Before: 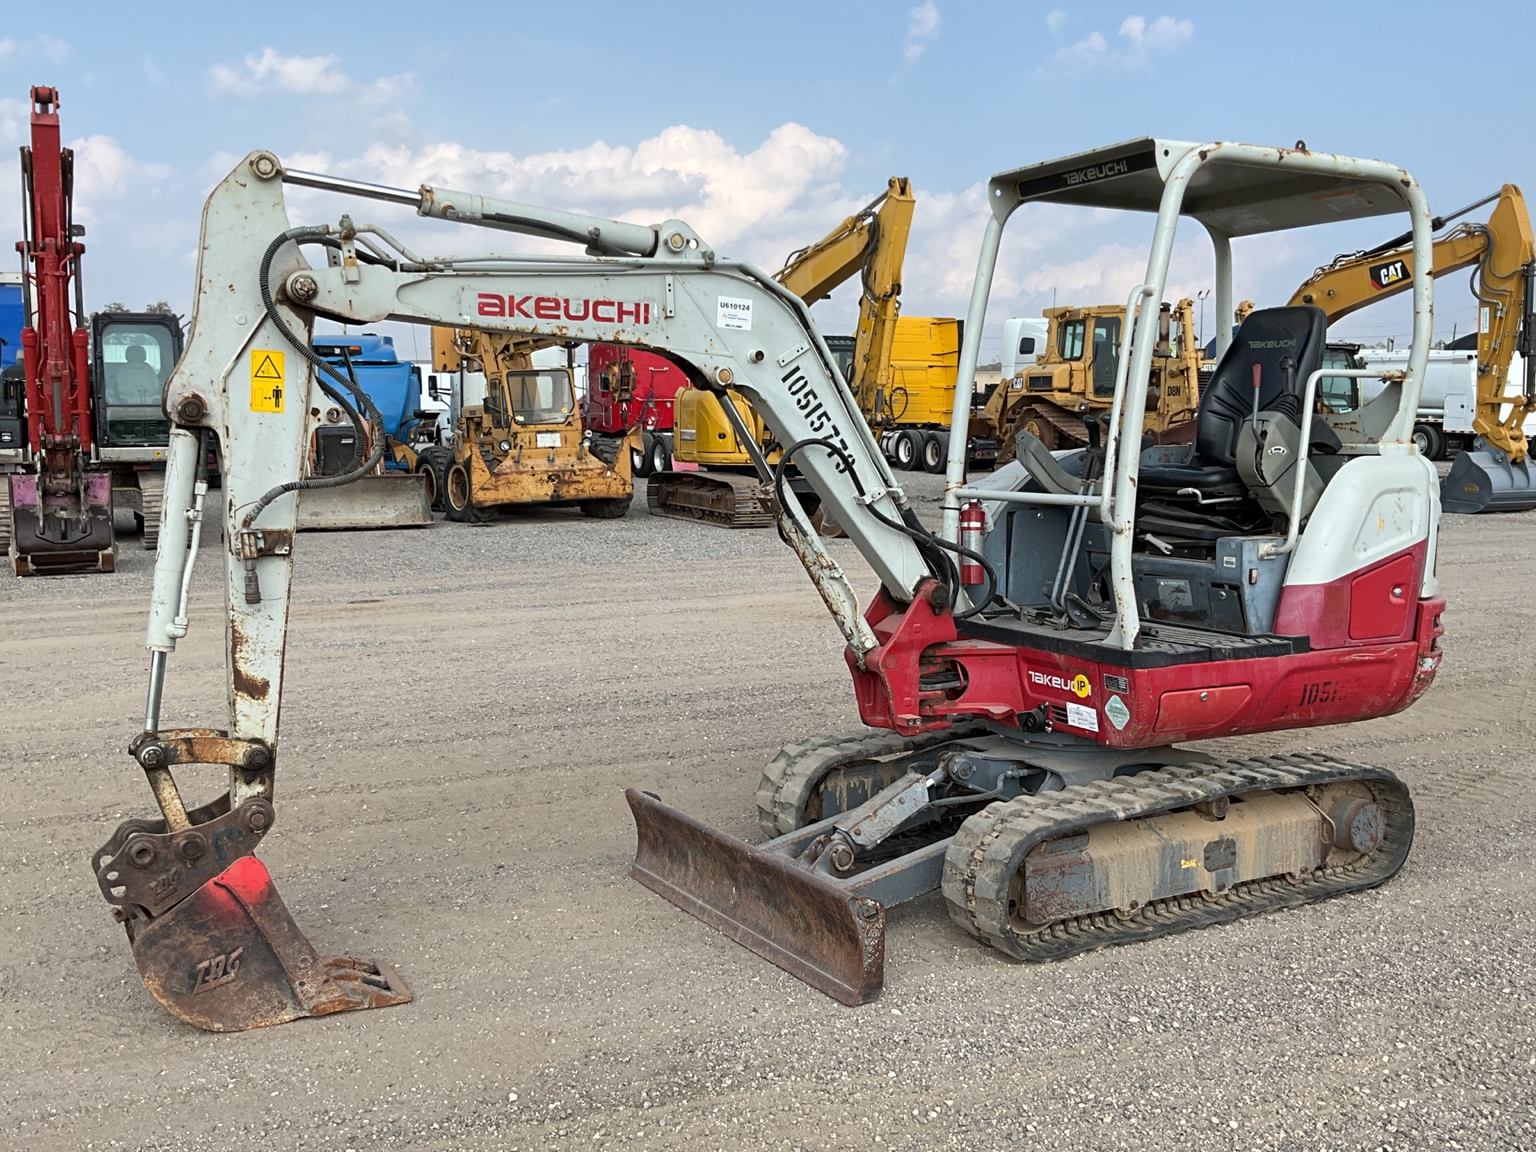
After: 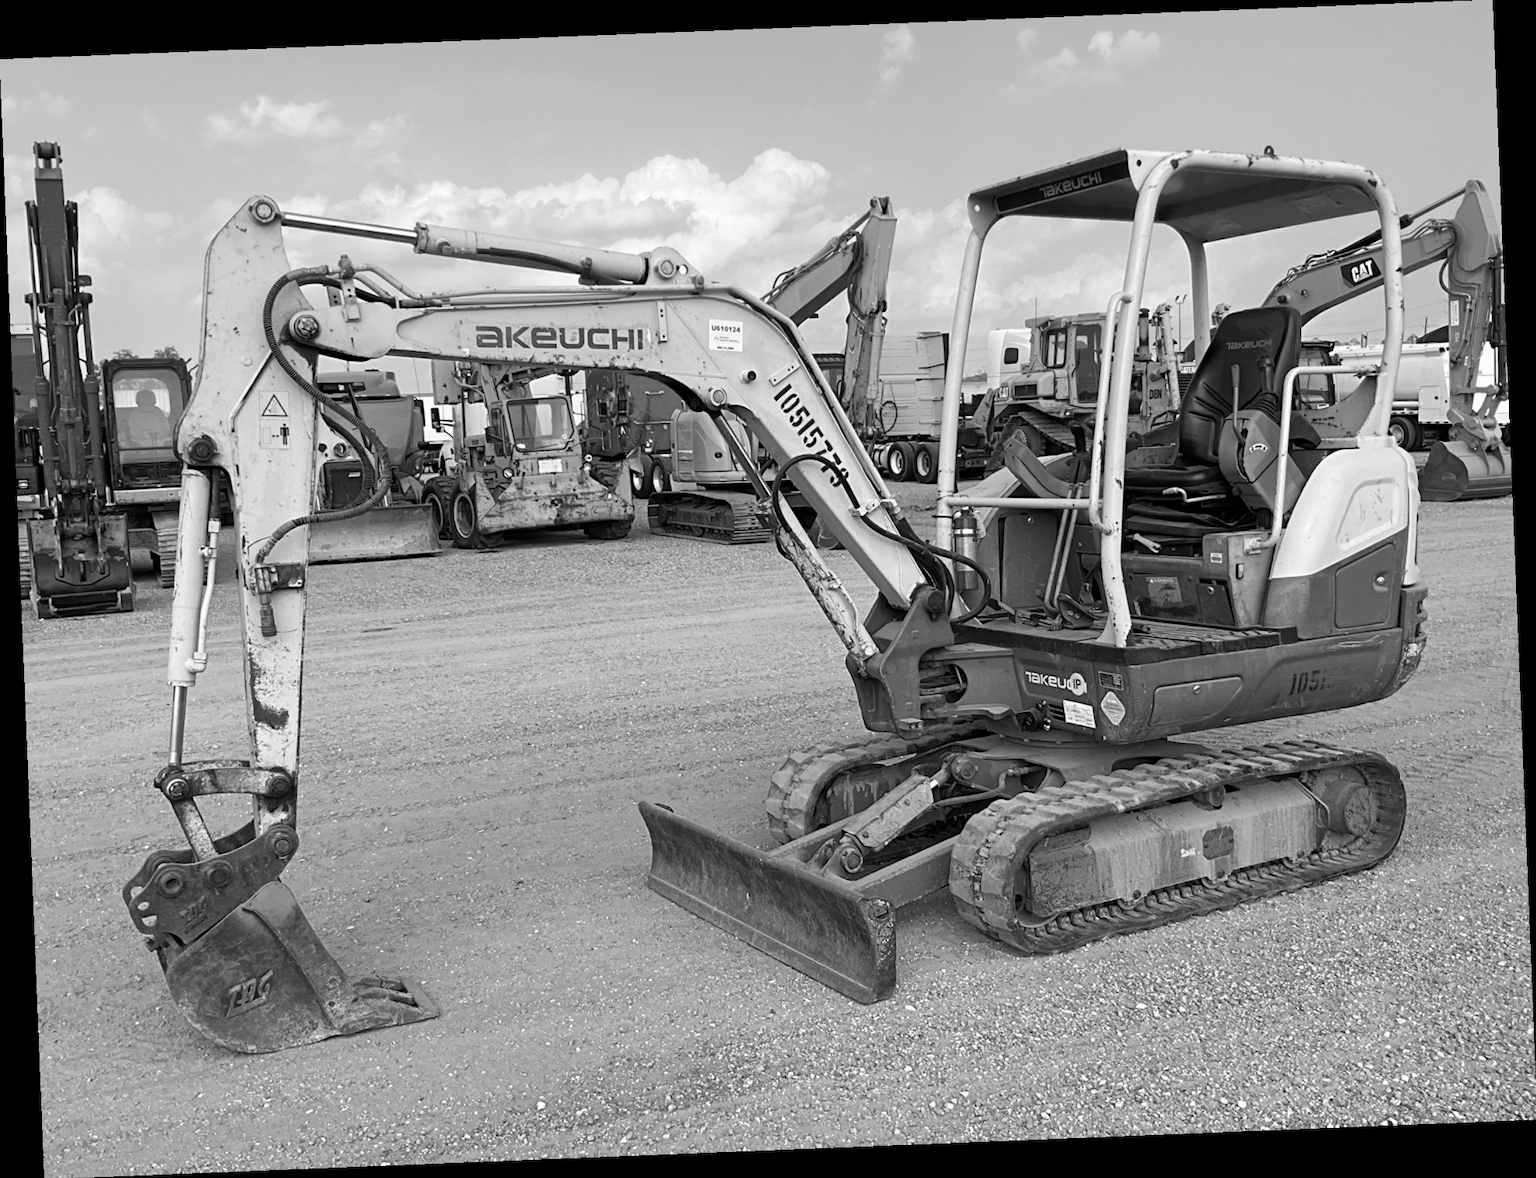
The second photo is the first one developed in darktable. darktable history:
monochrome: on, module defaults
rotate and perspective: rotation -2.29°, automatic cropping off
